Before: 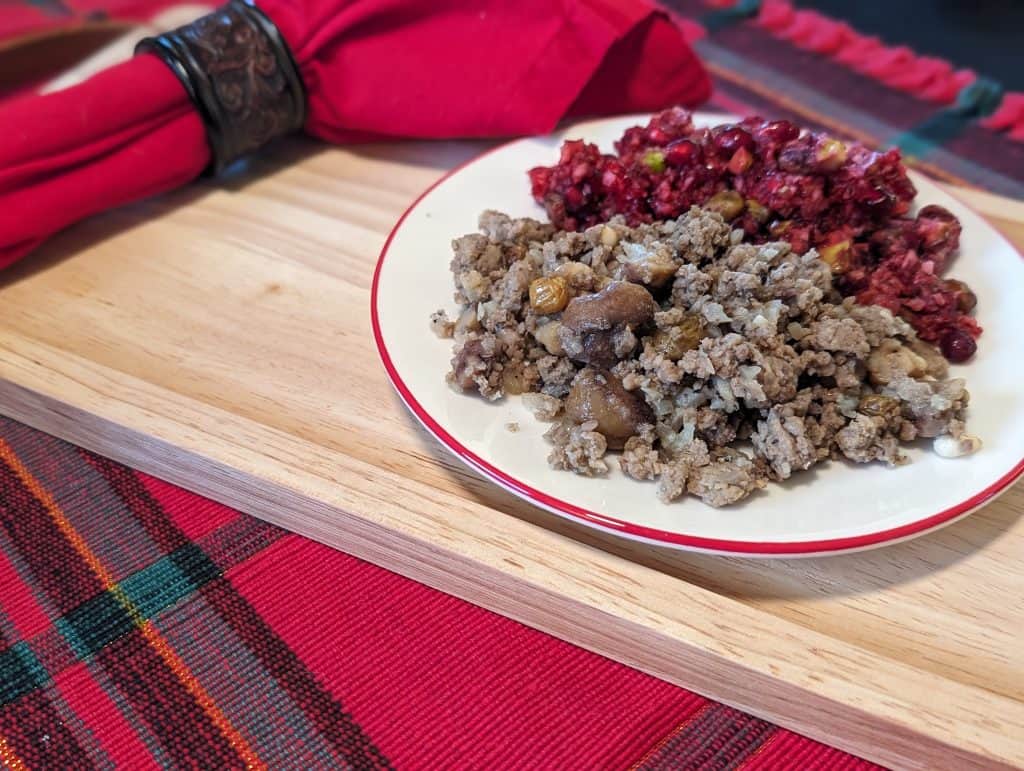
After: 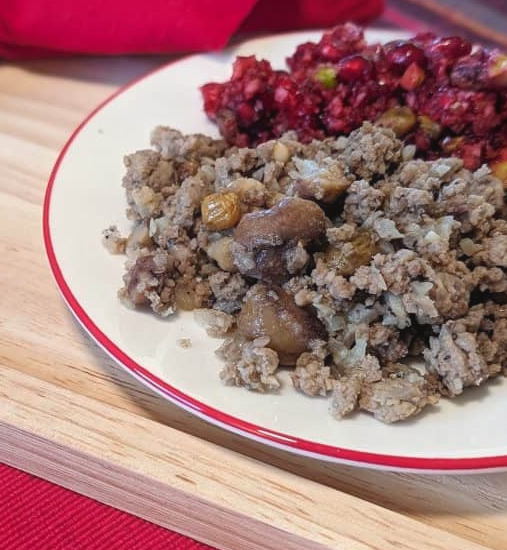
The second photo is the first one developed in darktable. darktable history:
crop: left 32.075%, top 10.976%, right 18.355%, bottom 17.596%
contrast equalizer: octaves 7, y [[0.6 ×6], [0.55 ×6], [0 ×6], [0 ×6], [0 ×6]], mix -0.3
